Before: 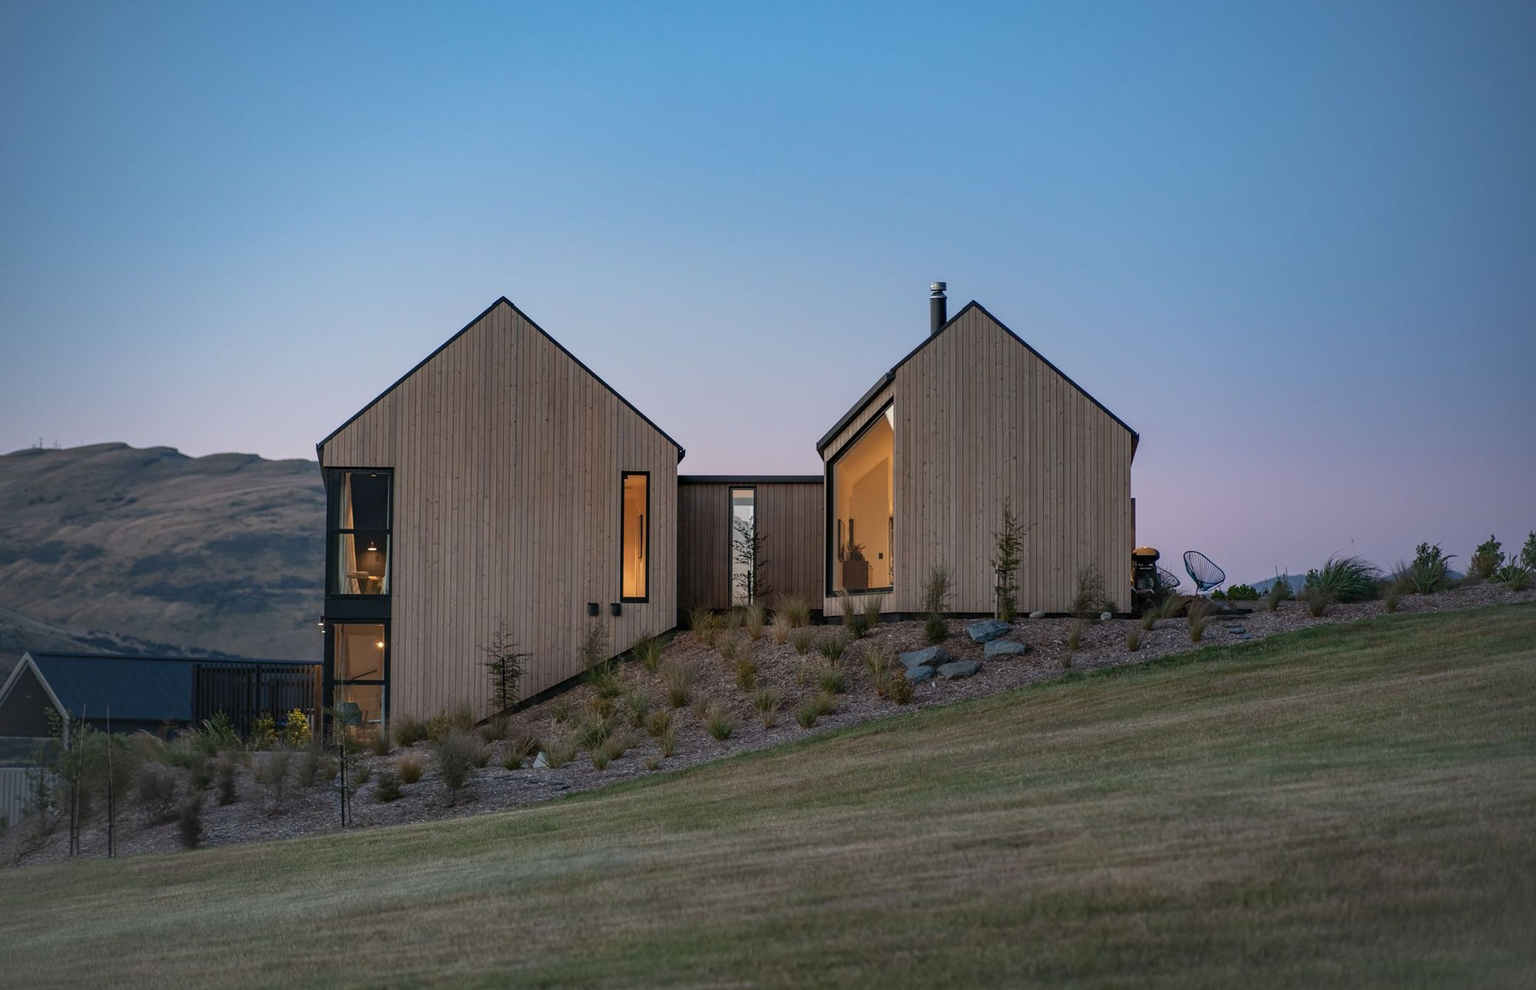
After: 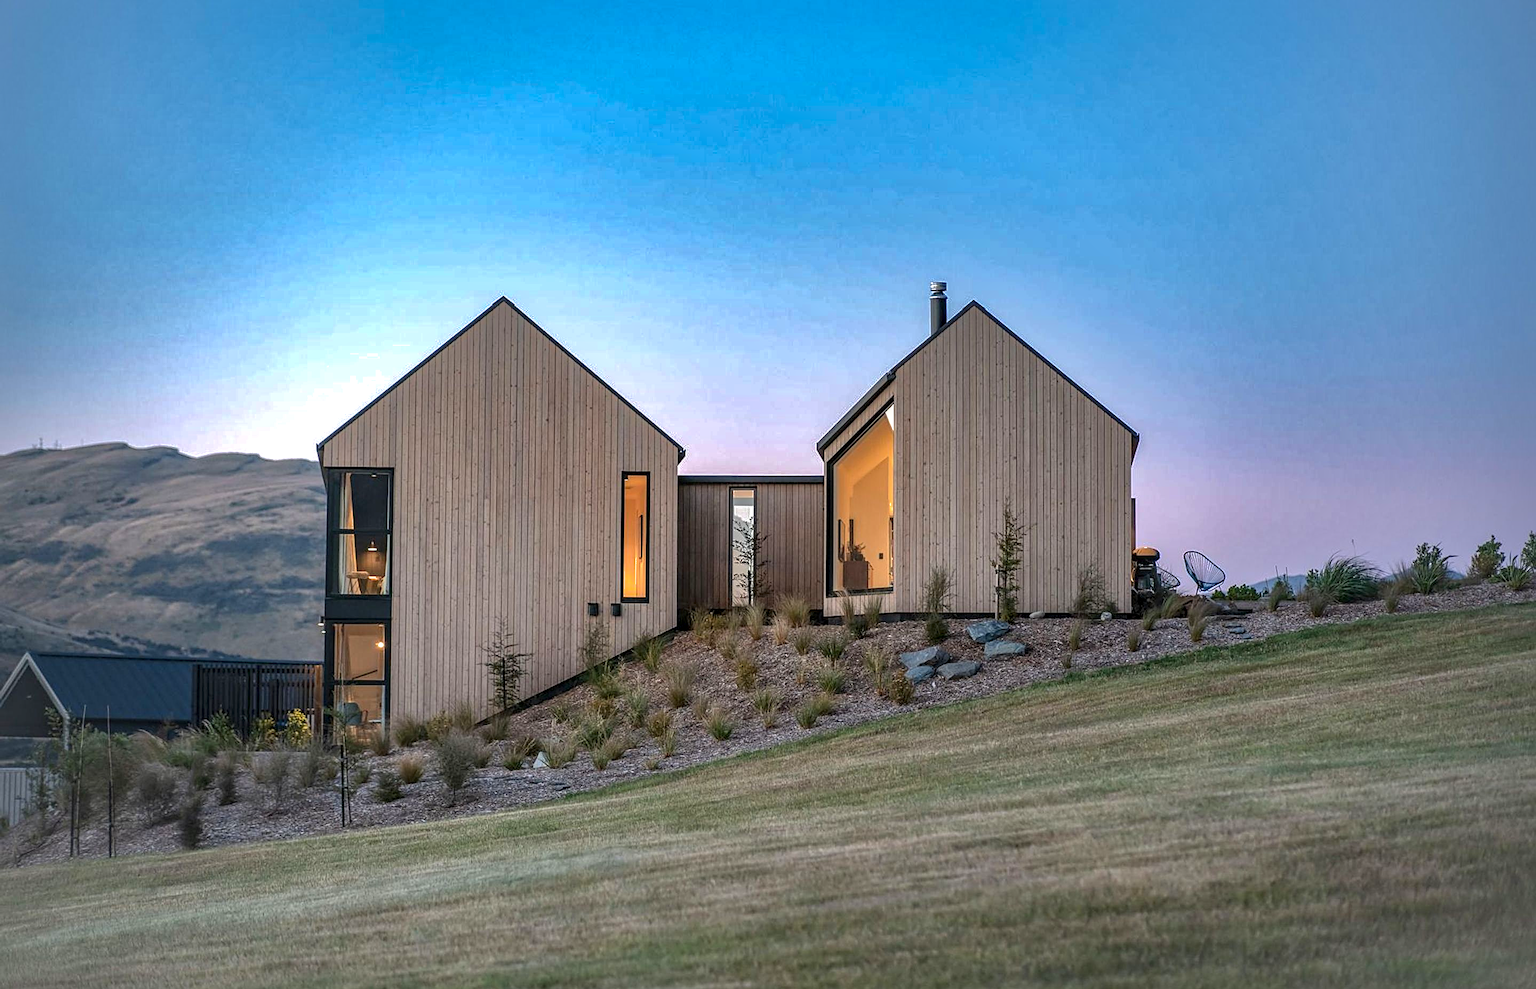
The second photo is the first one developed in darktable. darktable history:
shadows and highlights: shadows -18.84, highlights -73.36
local contrast: on, module defaults
exposure: black level correction 0, exposure 1.001 EV, compensate exposure bias true, compensate highlight preservation false
sharpen: on, module defaults
